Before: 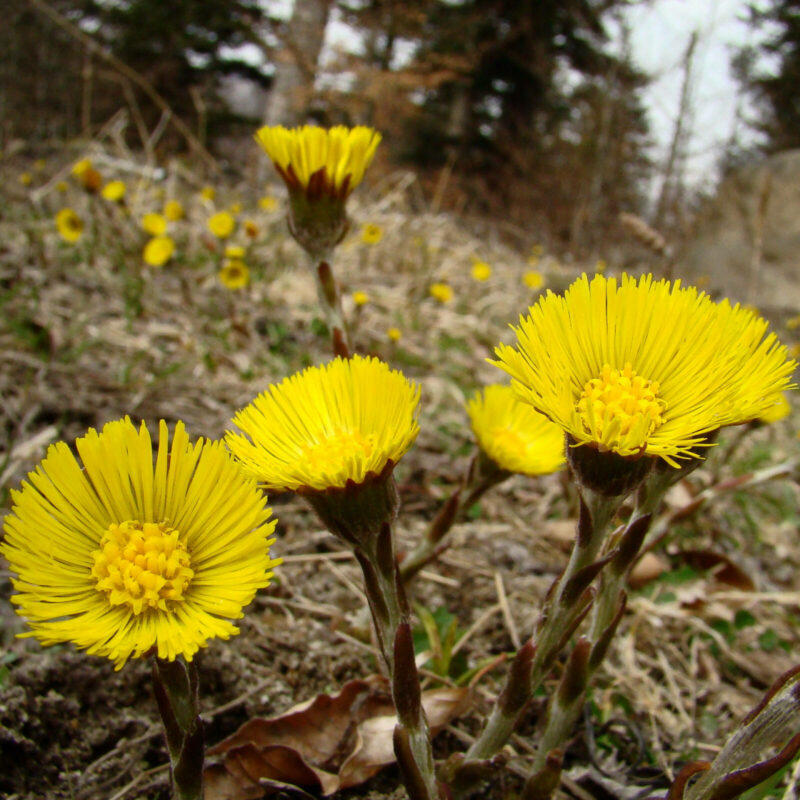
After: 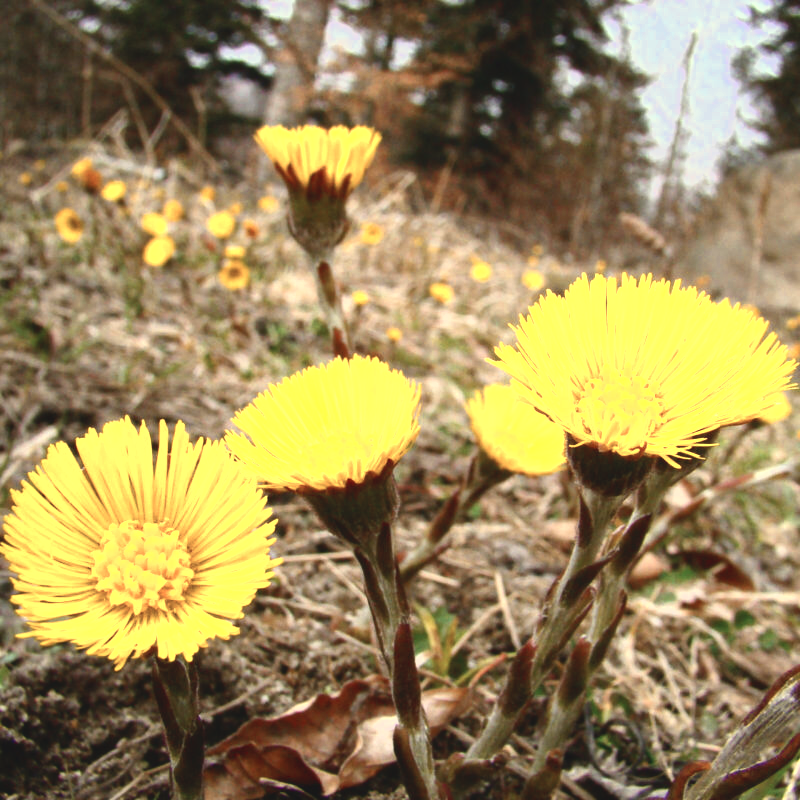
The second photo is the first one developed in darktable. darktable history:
lowpass: radius 0.1, contrast 0.85, saturation 1.1, unbound 0
color zones: curves: ch0 [(0, 0.473) (0.001, 0.473) (0.226, 0.548) (0.4, 0.589) (0.525, 0.54) (0.728, 0.403) (0.999, 0.473) (1, 0.473)]; ch1 [(0, 0.619) (0.001, 0.619) (0.234, 0.388) (0.4, 0.372) (0.528, 0.422) (0.732, 0.53) (0.999, 0.619) (1, 0.619)]; ch2 [(0, 0.547) (0.001, 0.547) (0.226, 0.45) (0.4, 0.525) (0.525, 0.585) (0.8, 0.511) (0.999, 0.547) (1, 0.547)]
exposure: exposure 0.566 EV, compensate highlight preservation false
tone equalizer: -8 EV -0.417 EV, -7 EV -0.389 EV, -6 EV -0.333 EV, -5 EV -0.222 EV, -3 EV 0.222 EV, -2 EV 0.333 EV, -1 EV 0.389 EV, +0 EV 0.417 EV, edges refinement/feathering 500, mask exposure compensation -1.57 EV, preserve details no
